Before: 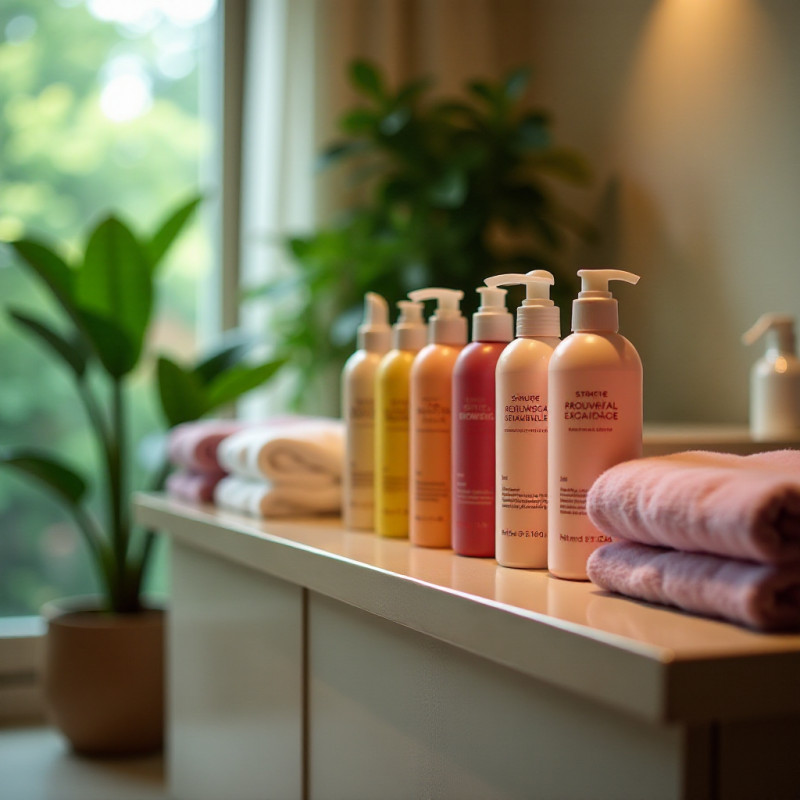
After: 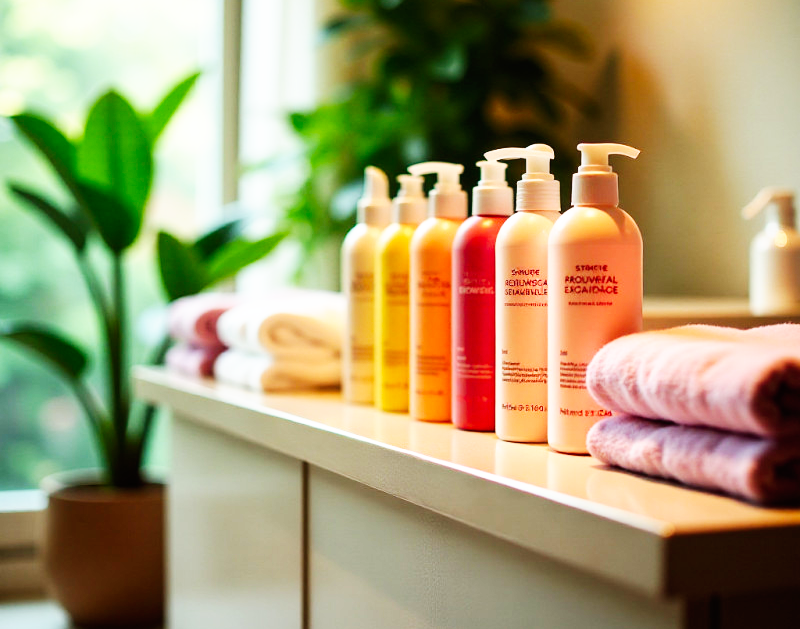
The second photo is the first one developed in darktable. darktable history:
crop and rotate: top 15.774%, bottom 5.506%
base curve: curves: ch0 [(0, 0) (0.007, 0.004) (0.027, 0.03) (0.046, 0.07) (0.207, 0.54) (0.442, 0.872) (0.673, 0.972) (1, 1)], preserve colors none
